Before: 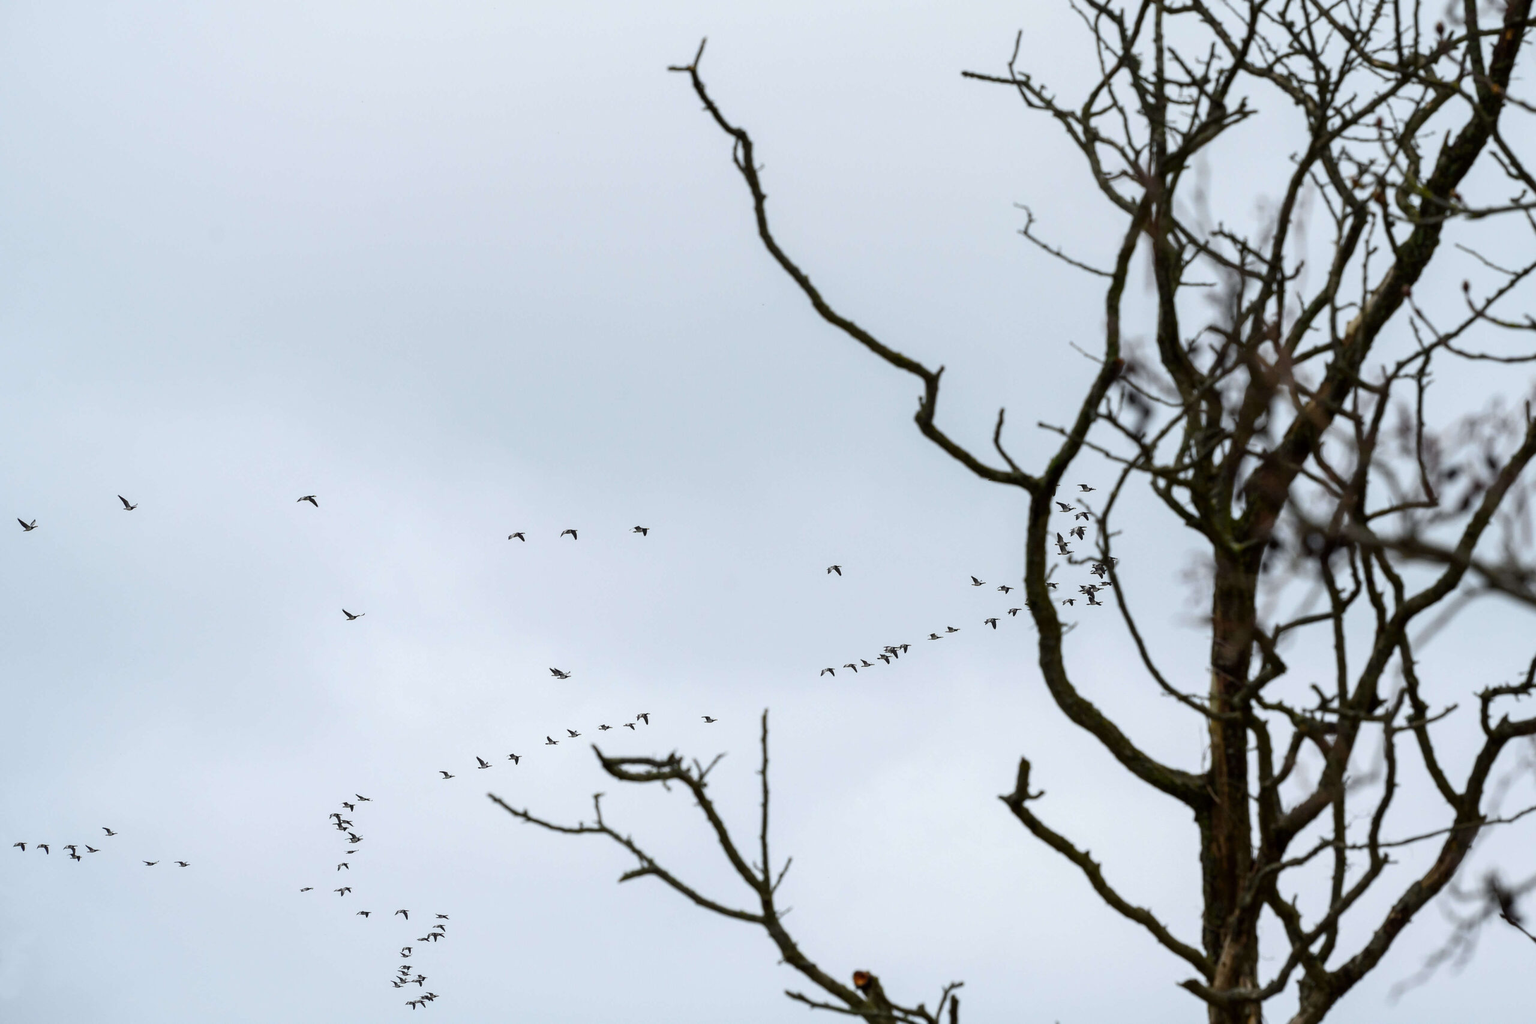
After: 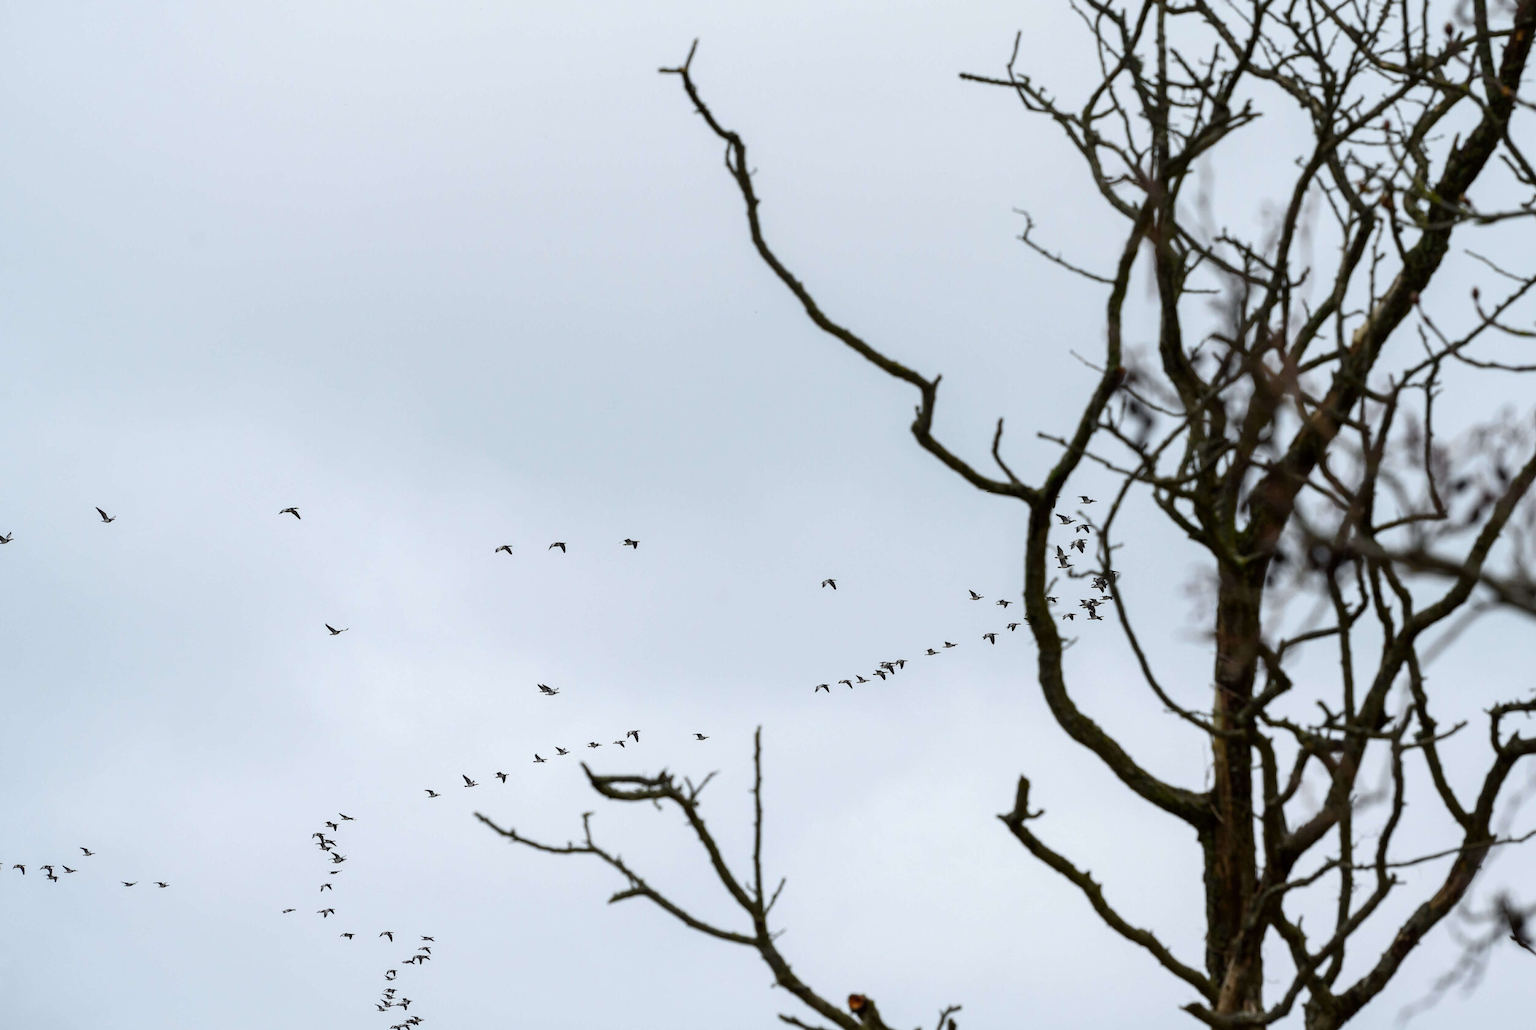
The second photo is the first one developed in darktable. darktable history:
crop and rotate: left 1.627%, right 0.672%, bottom 1.688%
